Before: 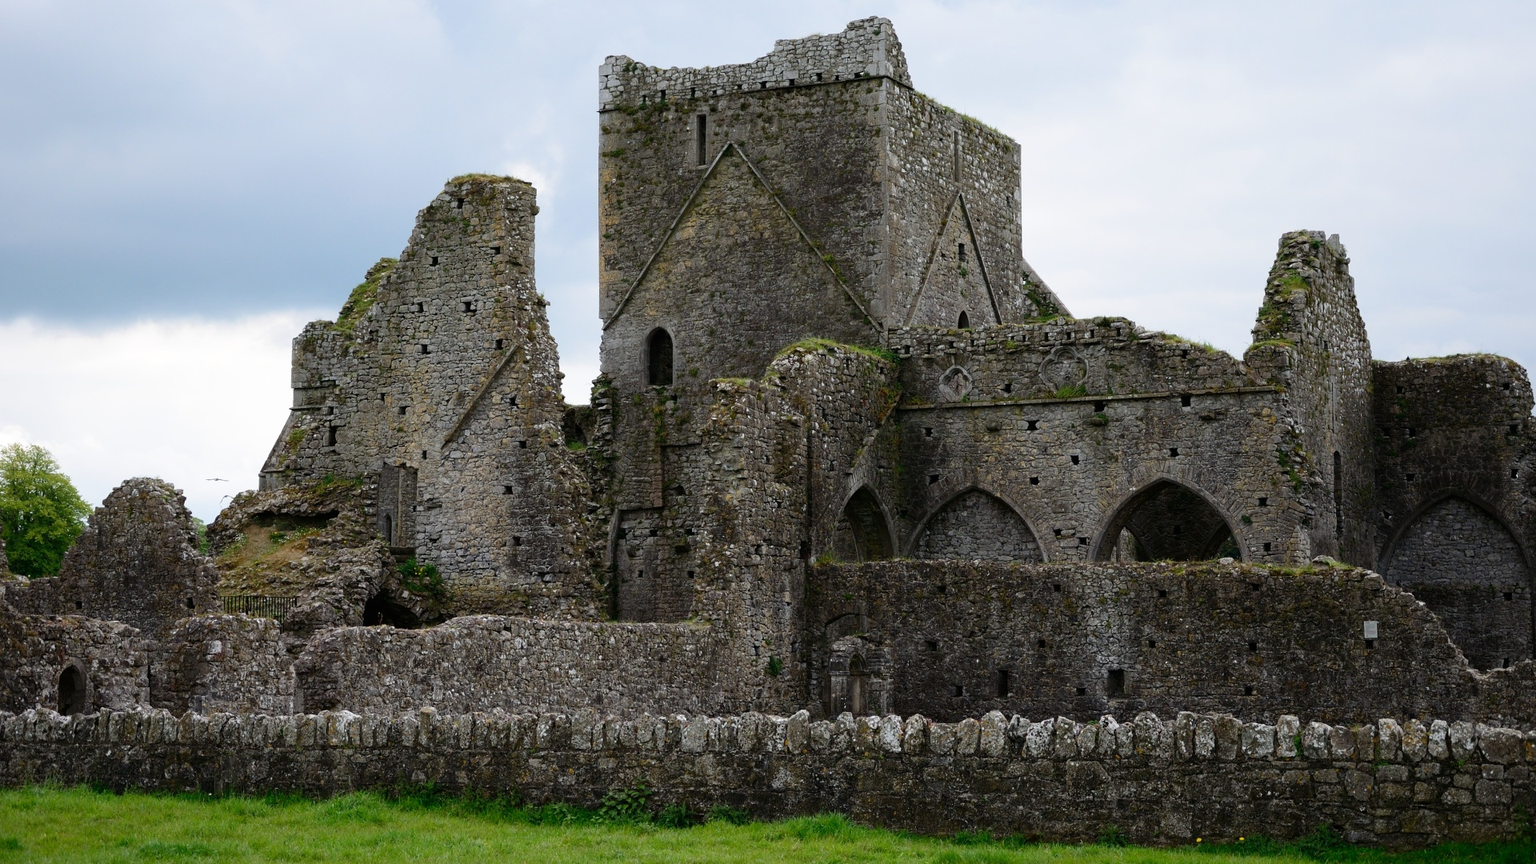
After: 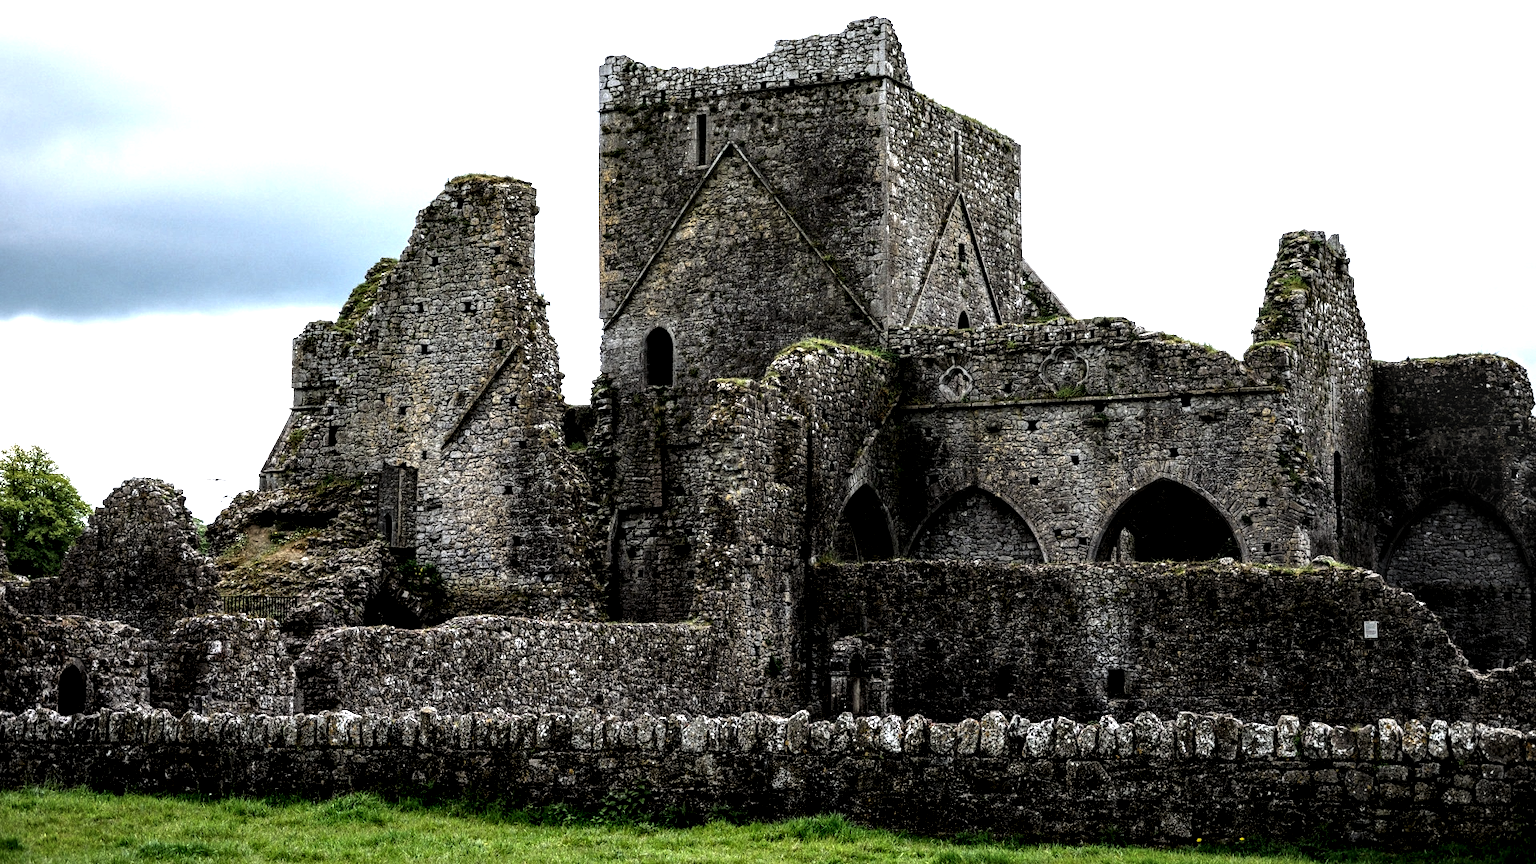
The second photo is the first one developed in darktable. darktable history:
levels: levels [0.044, 0.475, 0.791]
local contrast: highlights 19%, detail 186%
